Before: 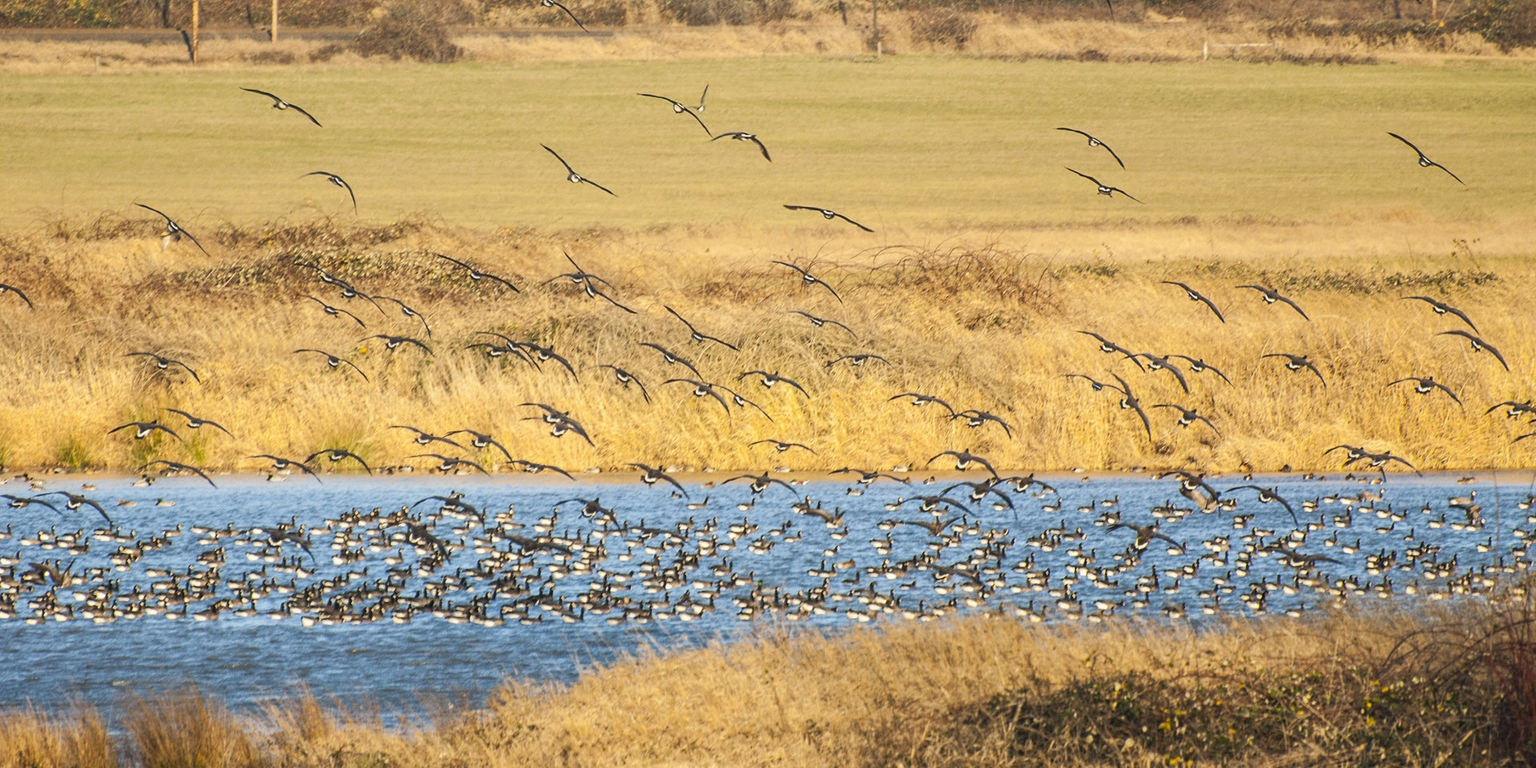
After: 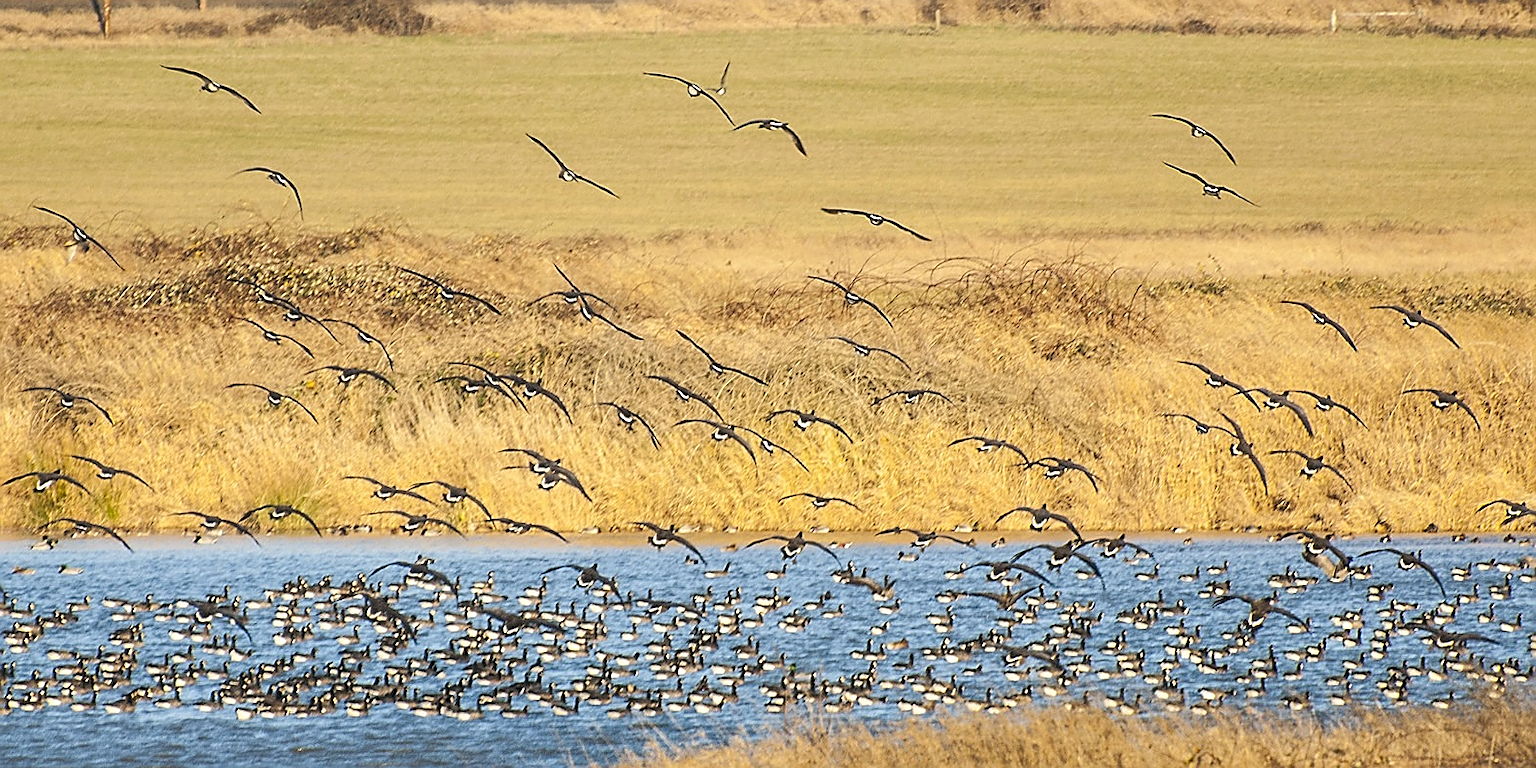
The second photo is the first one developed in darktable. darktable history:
sharpen: radius 1.396, amount 1.262, threshold 0.684
crop and rotate: left 7.006%, top 4.379%, right 10.627%, bottom 13.142%
